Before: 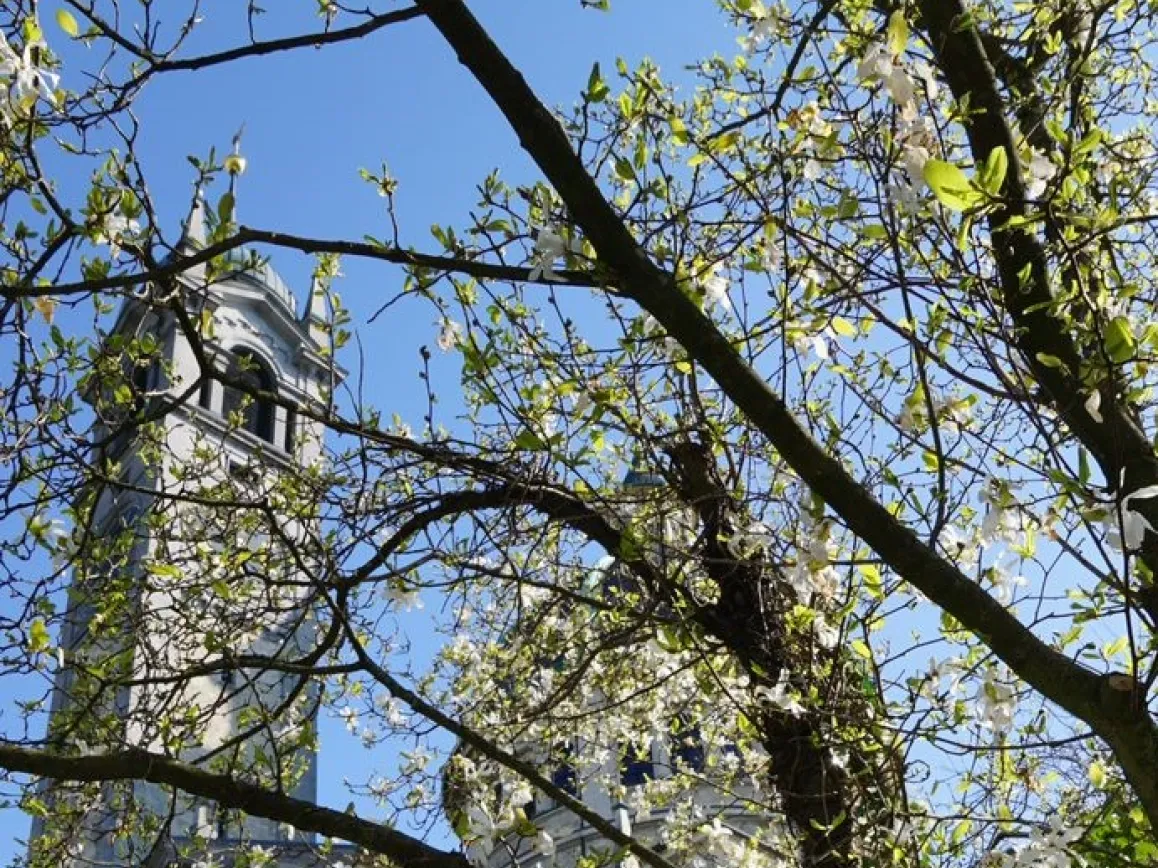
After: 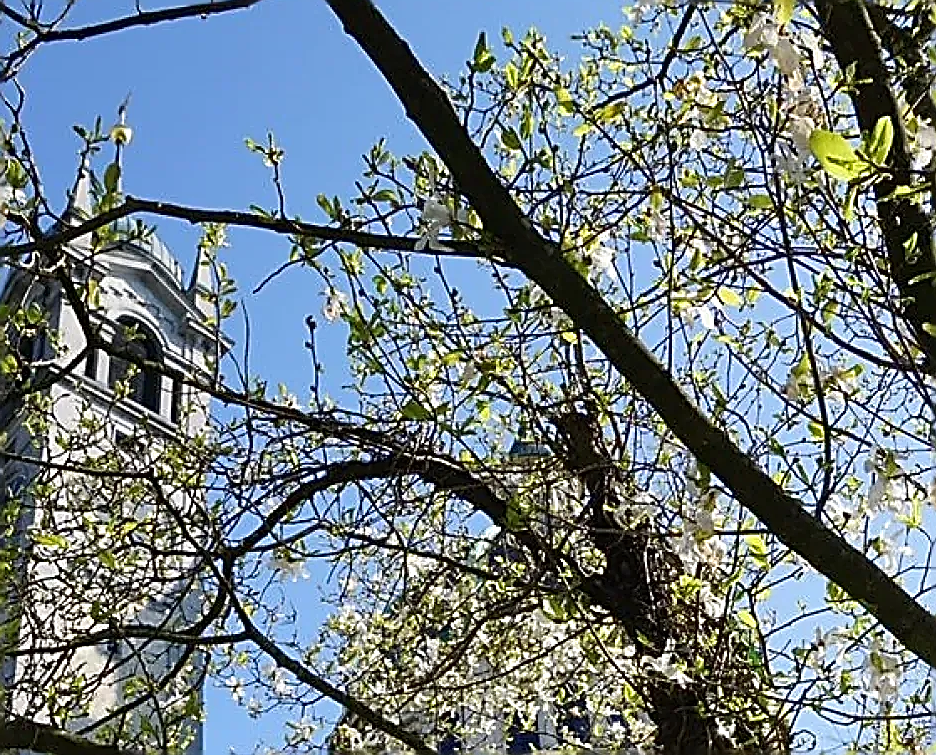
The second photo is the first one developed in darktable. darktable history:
sharpen: amount 1.861
crop: left 9.929%, top 3.475%, right 9.188%, bottom 9.529%
